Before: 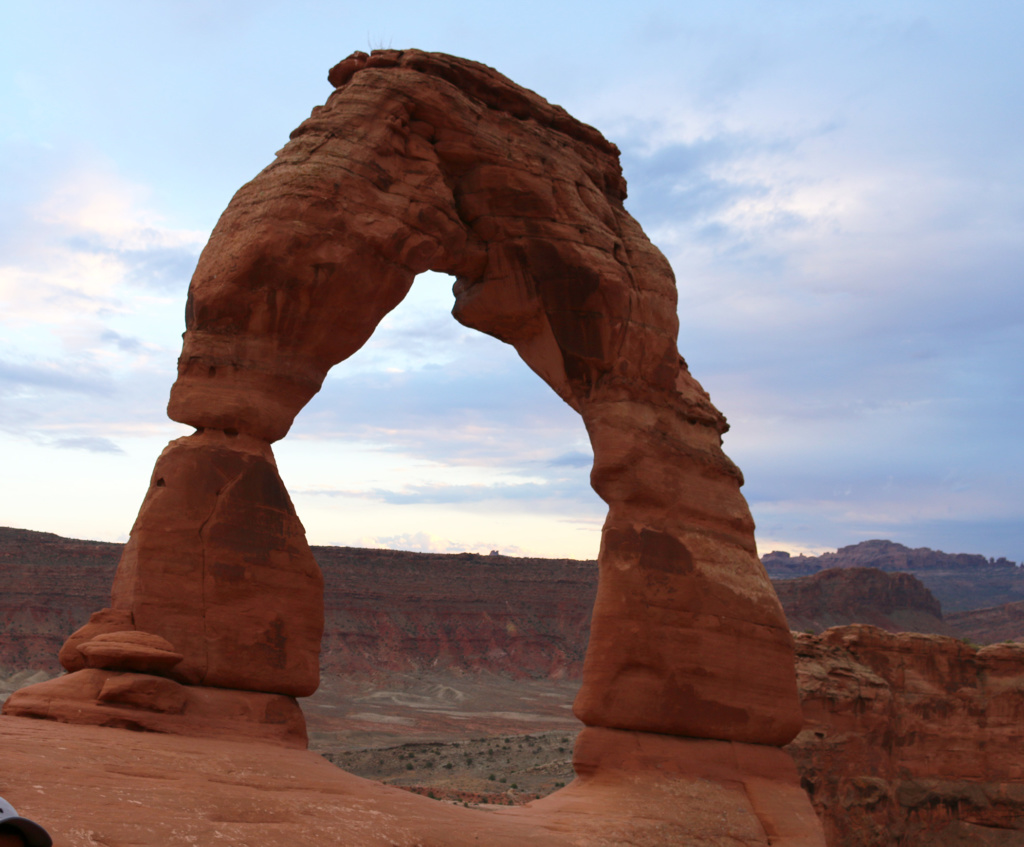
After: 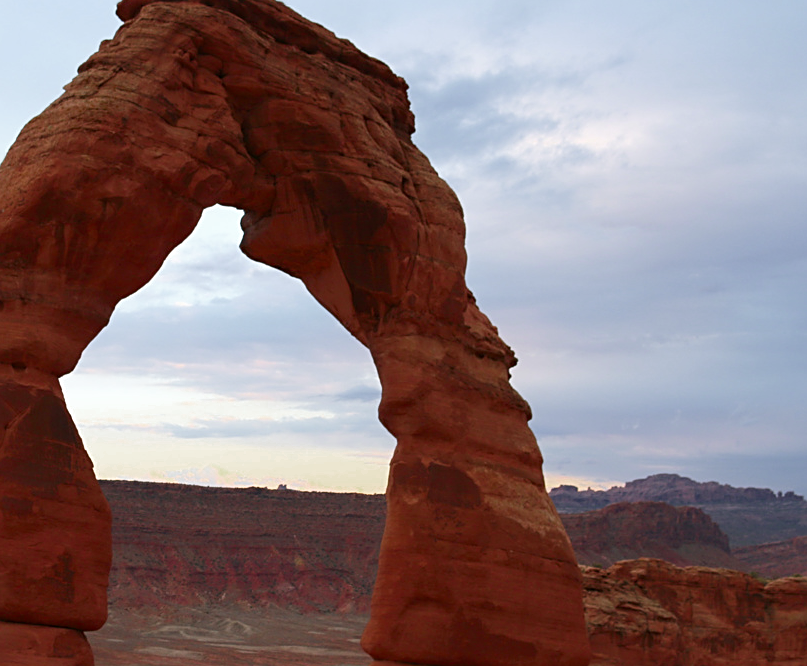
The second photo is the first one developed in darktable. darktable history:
crop and rotate: left 20.74%, top 7.912%, right 0.375%, bottom 13.378%
sharpen: on, module defaults
color zones: curves: ch0 [(0, 0.48) (0.209, 0.398) (0.305, 0.332) (0.429, 0.493) (0.571, 0.5) (0.714, 0.5) (0.857, 0.5) (1, 0.48)]; ch1 [(0, 0.633) (0.143, 0.586) (0.286, 0.489) (0.429, 0.448) (0.571, 0.31) (0.714, 0.335) (0.857, 0.492) (1, 0.633)]; ch2 [(0, 0.448) (0.143, 0.498) (0.286, 0.5) (0.429, 0.5) (0.571, 0.5) (0.714, 0.5) (0.857, 0.5) (1, 0.448)]
